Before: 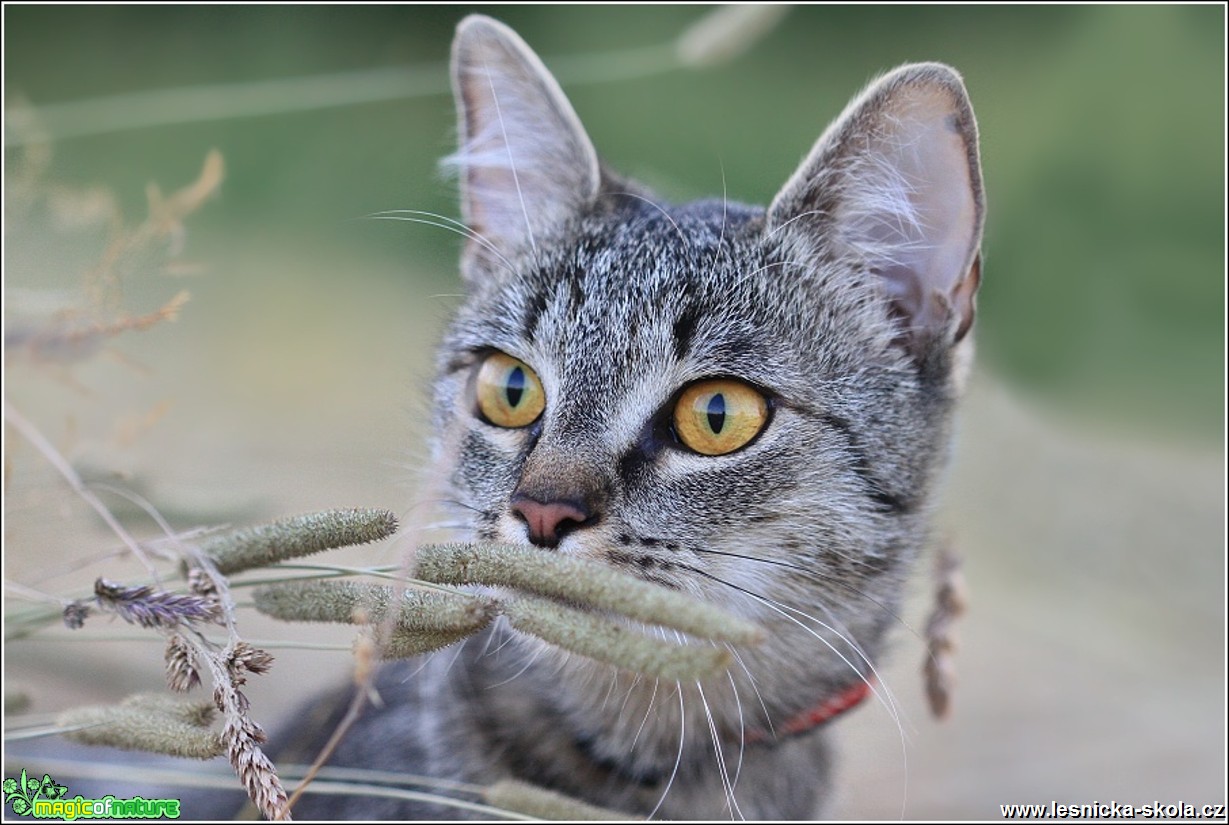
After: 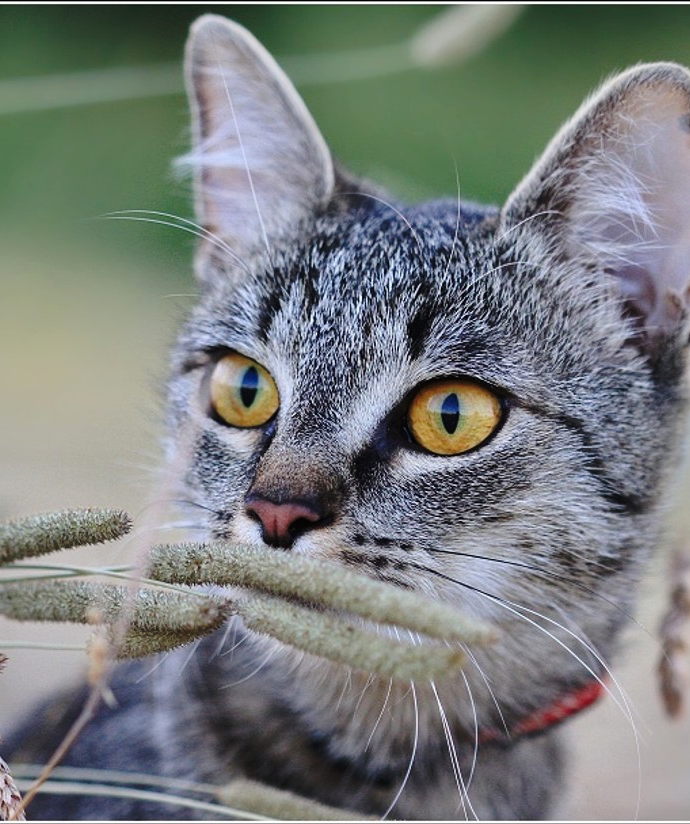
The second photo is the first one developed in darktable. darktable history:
crop: left 21.674%, right 22.086%
base curve: curves: ch0 [(0, 0) (0.073, 0.04) (0.157, 0.139) (0.492, 0.492) (0.758, 0.758) (1, 1)], preserve colors none
